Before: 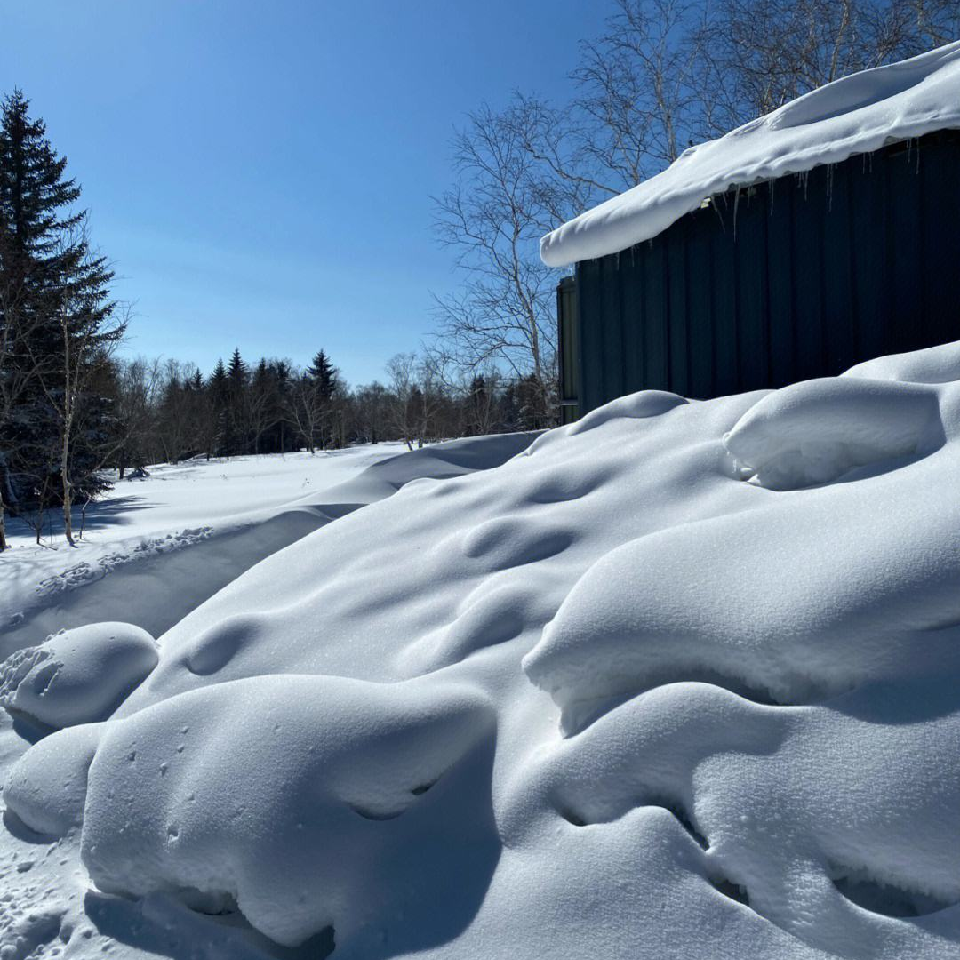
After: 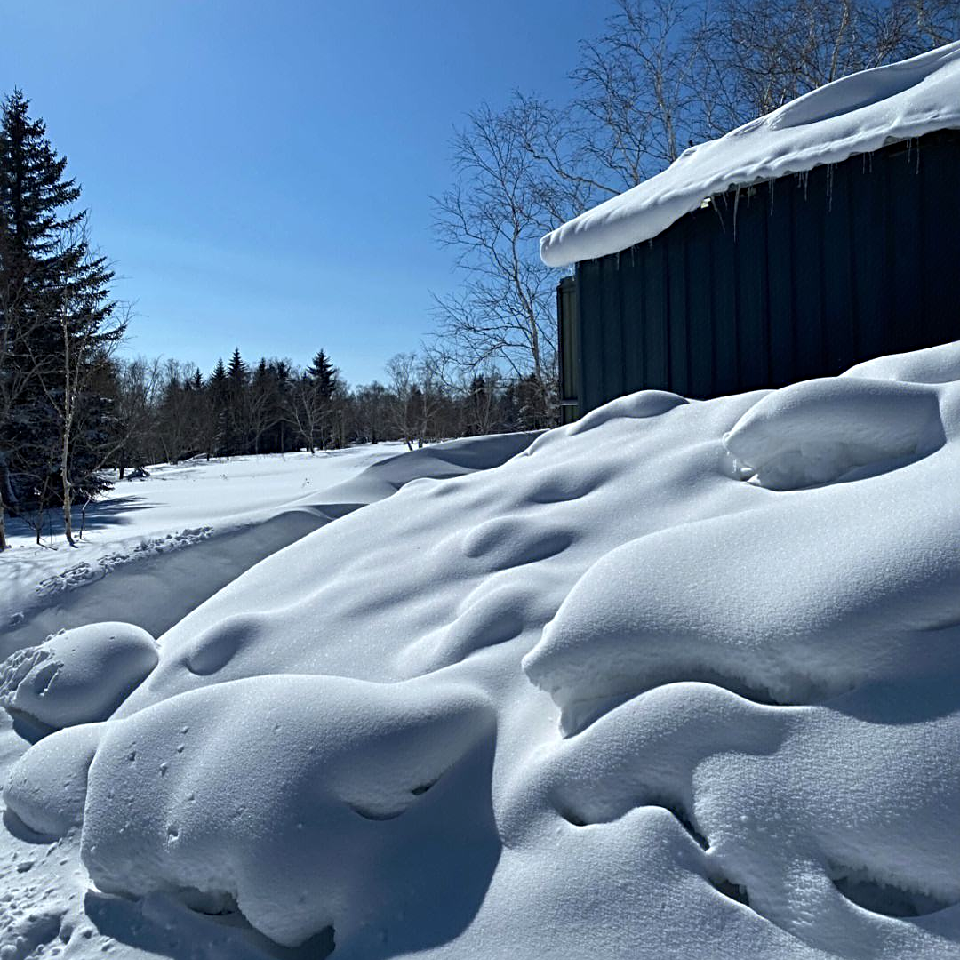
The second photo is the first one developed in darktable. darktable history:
sharpen: radius 3.119
white balance: red 0.982, blue 1.018
